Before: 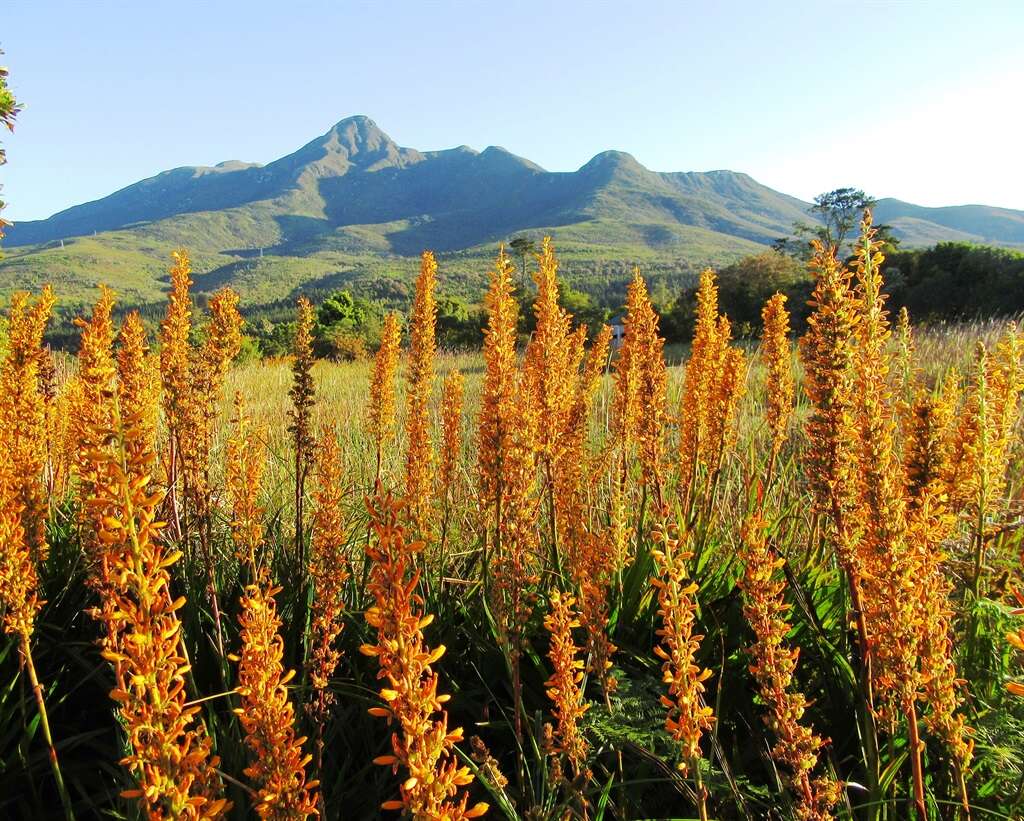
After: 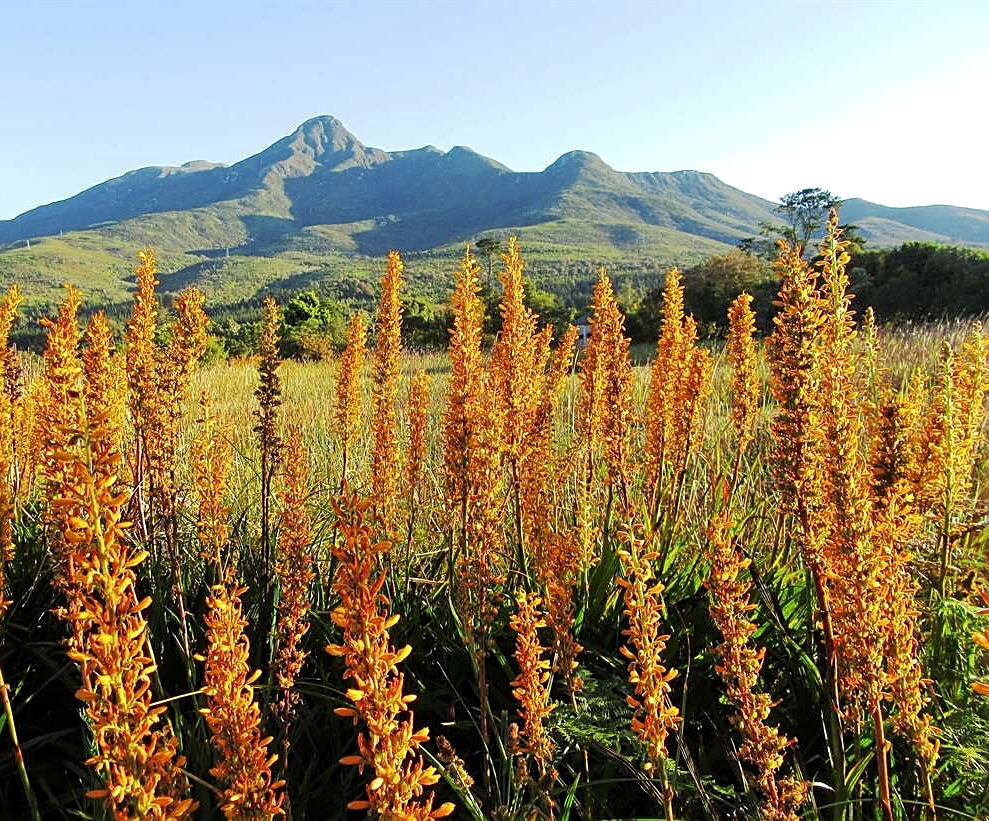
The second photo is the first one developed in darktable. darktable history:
sharpen: on, module defaults
color correction: highlights b* -0.058, saturation 0.981
crop and rotate: left 3.399%
local contrast: highlights 100%, shadows 99%, detail 119%, midtone range 0.2
